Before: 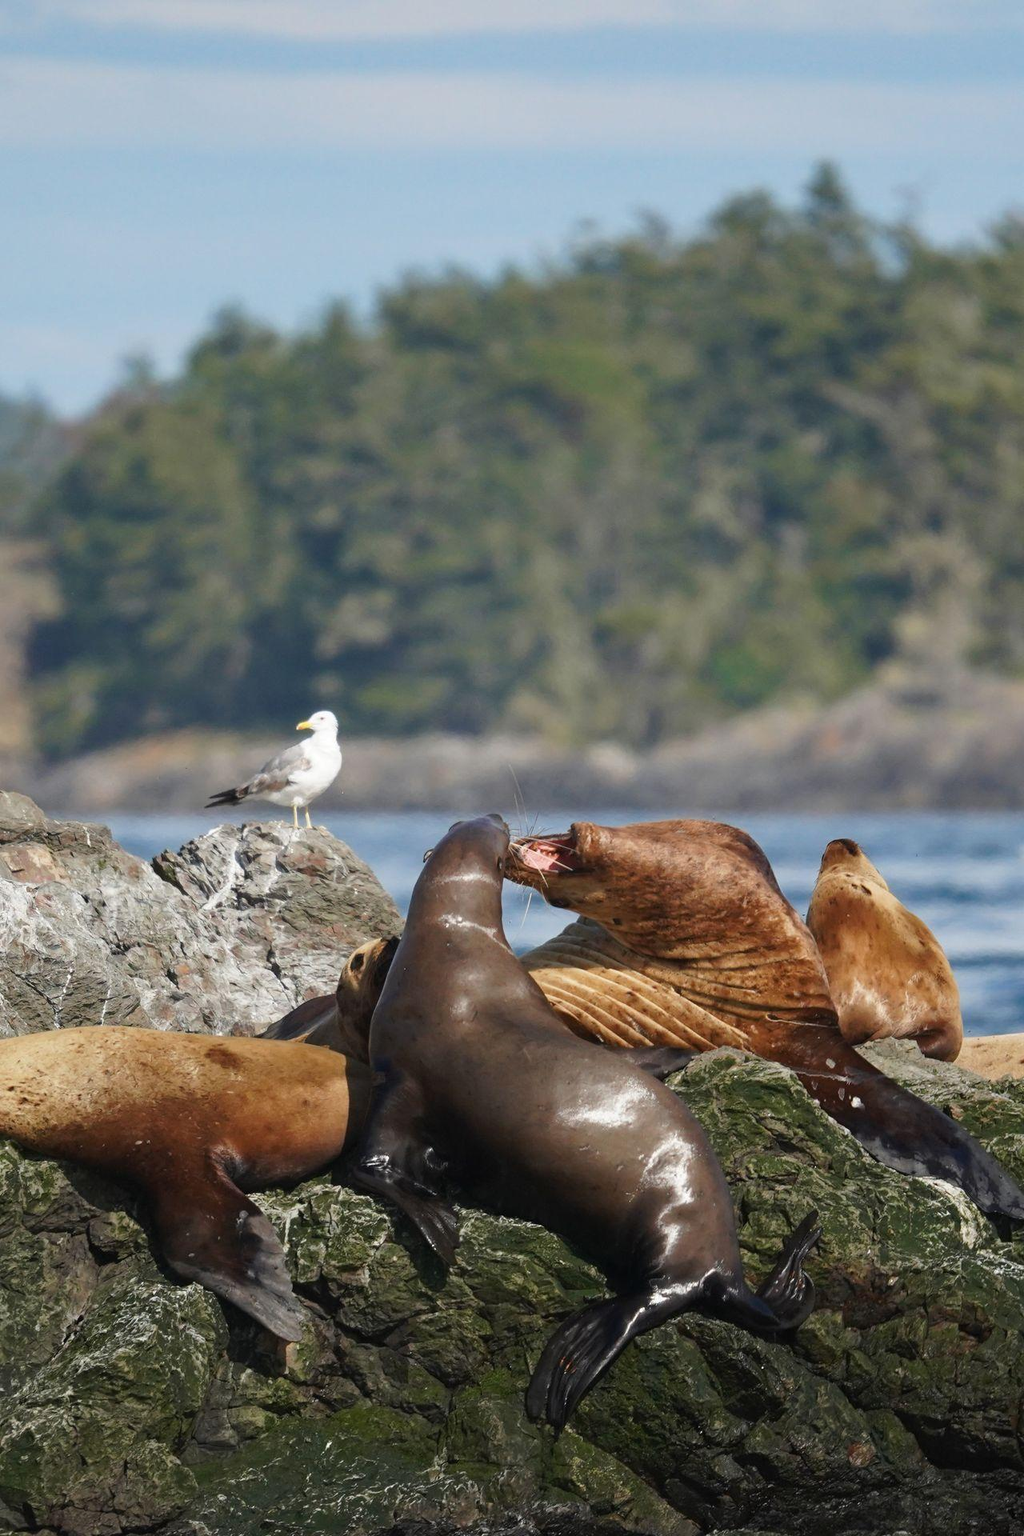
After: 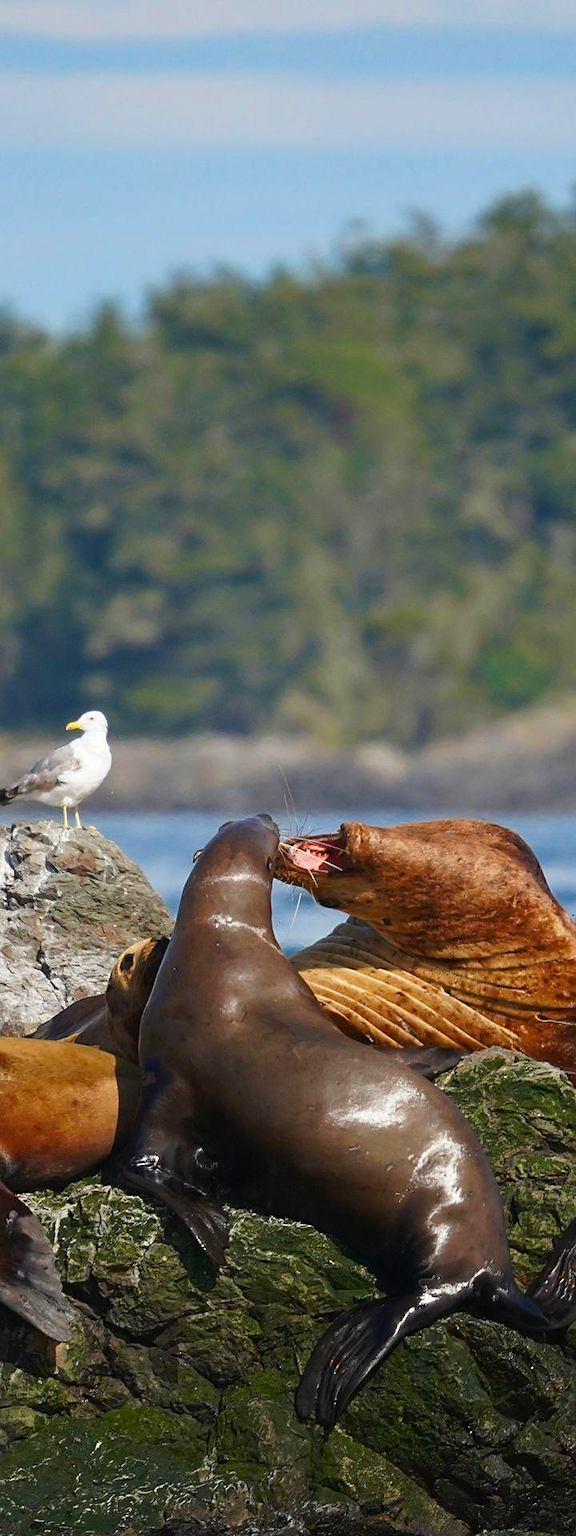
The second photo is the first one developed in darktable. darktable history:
exposure: compensate highlight preservation false
crop and rotate: left 22.516%, right 21.234%
contrast brightness saturation: brightness -0.02, saturation 0.35
sharpen: radius 1.864, amount 0.398, threshold 1.271
